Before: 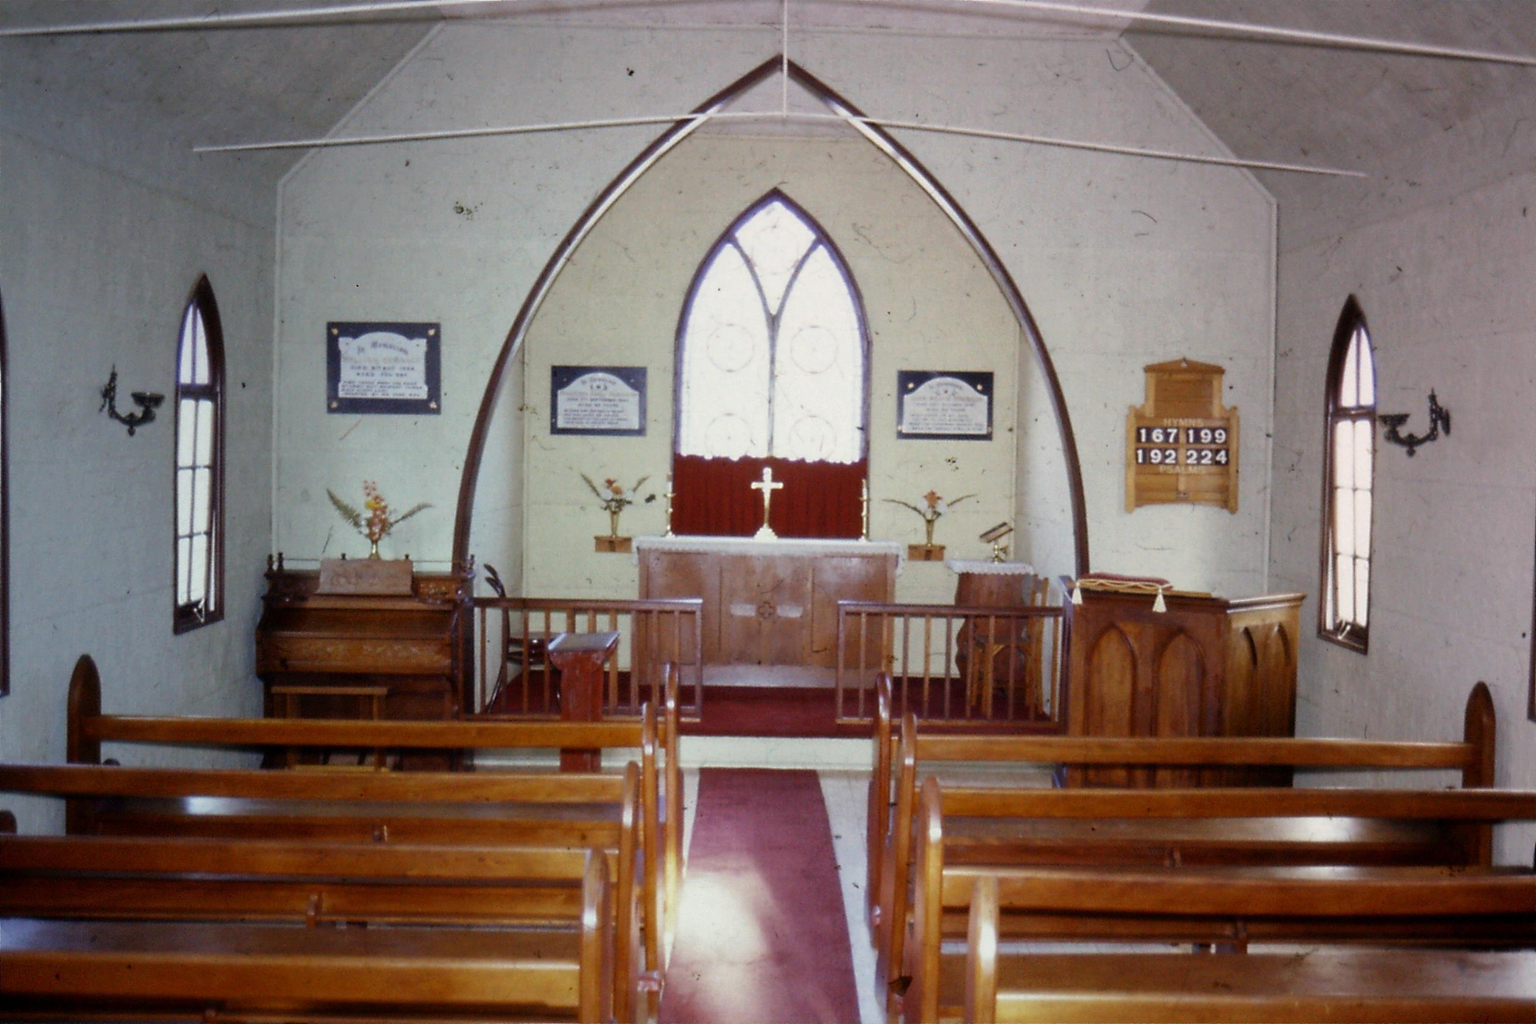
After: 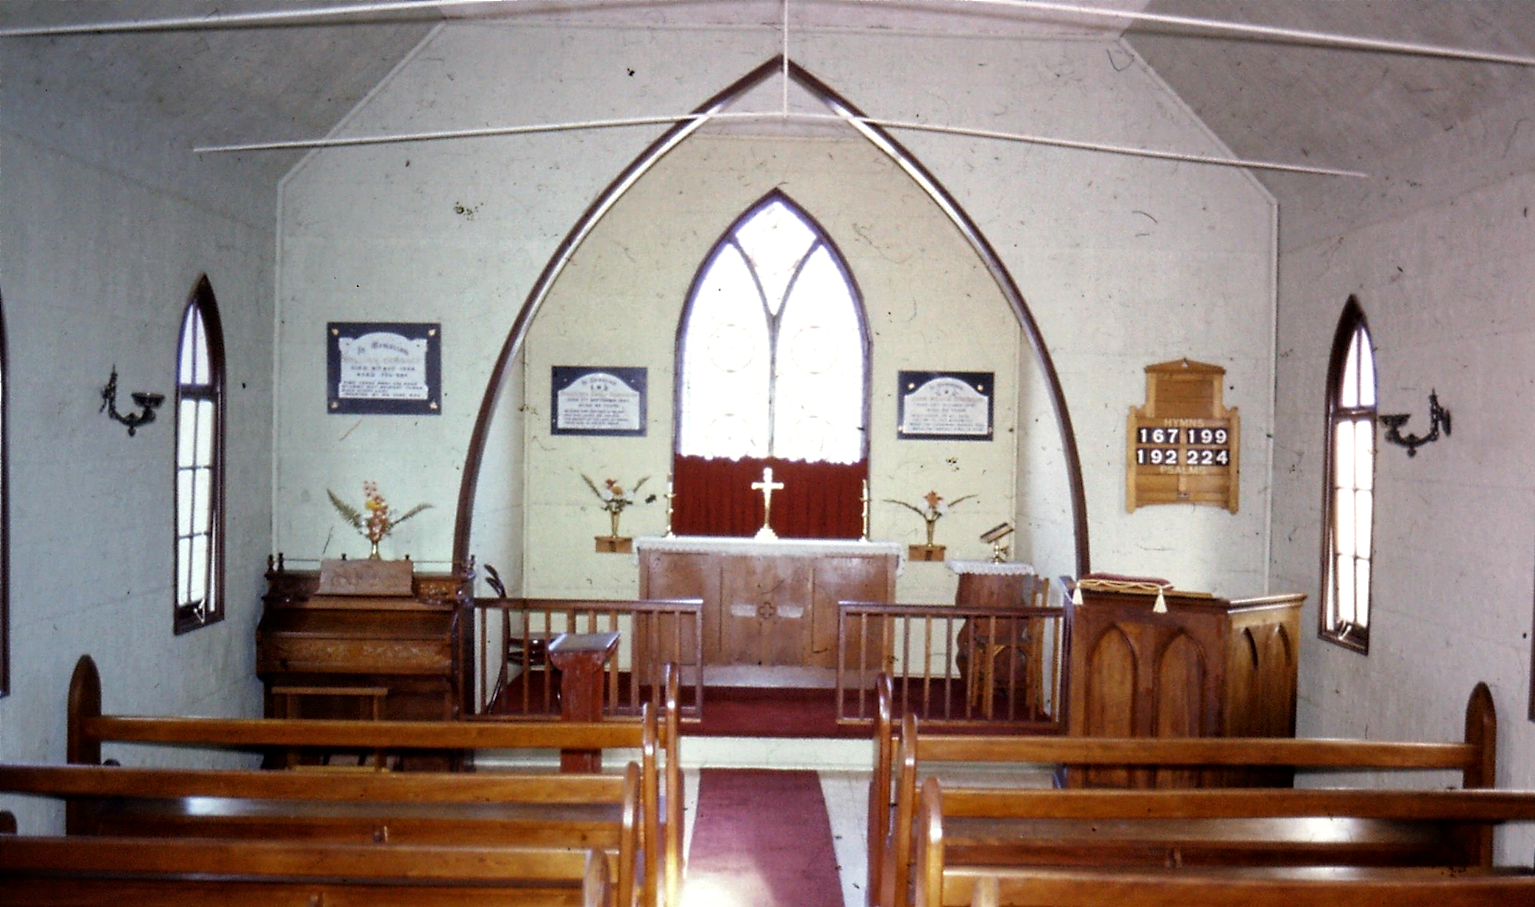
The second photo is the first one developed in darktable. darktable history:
tone equalizer: -8 EV -0.435 EV, -7 EV -0.371 EV, -6 EV -0.327 EV, -5 EV -0.243 EV, -3 EV 0.197 EV, -2 EV 0.304 EV, -1 EV 0.413 EV, +0 EV 0.413 EV
crop and rotate: top 0%, bottom 11.413%
contrast equalizer: y [[0.502, 0.505, 0.512, 0.529, 0.564, 0.588], [0.5 ×6], [0.502, 0.505, 0.512, 0.529, 0.564, 0.588], [0, 0.001, 0.001, 0.004, 0.008, 0.011], [0, 0.001, 0.001, 0.004, 0.008, 0.011]]
